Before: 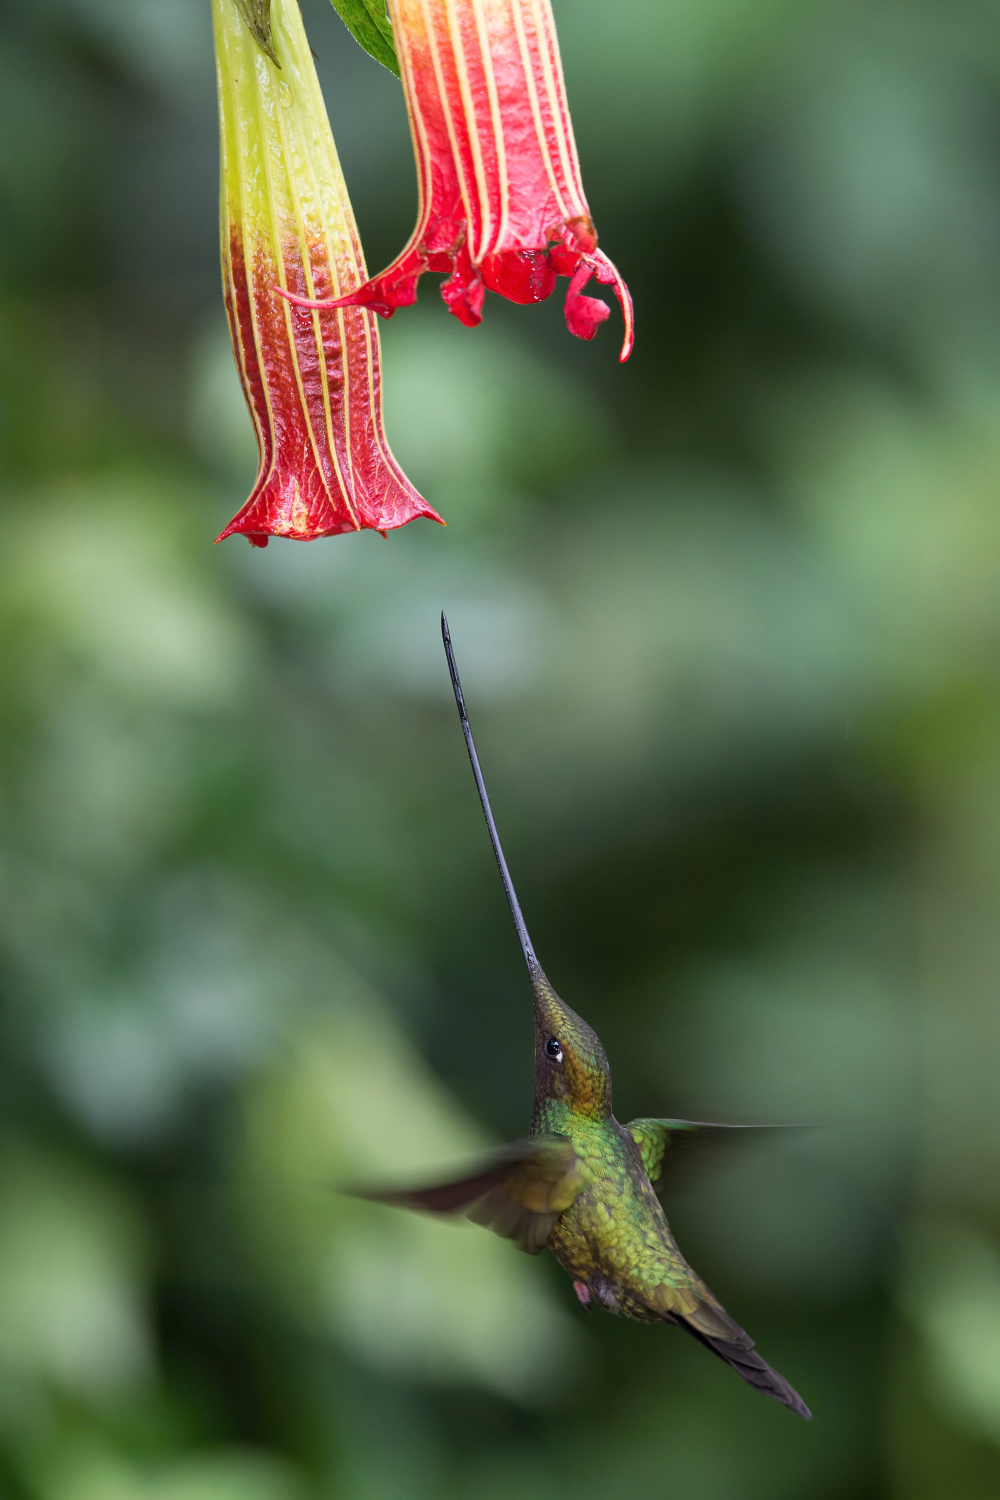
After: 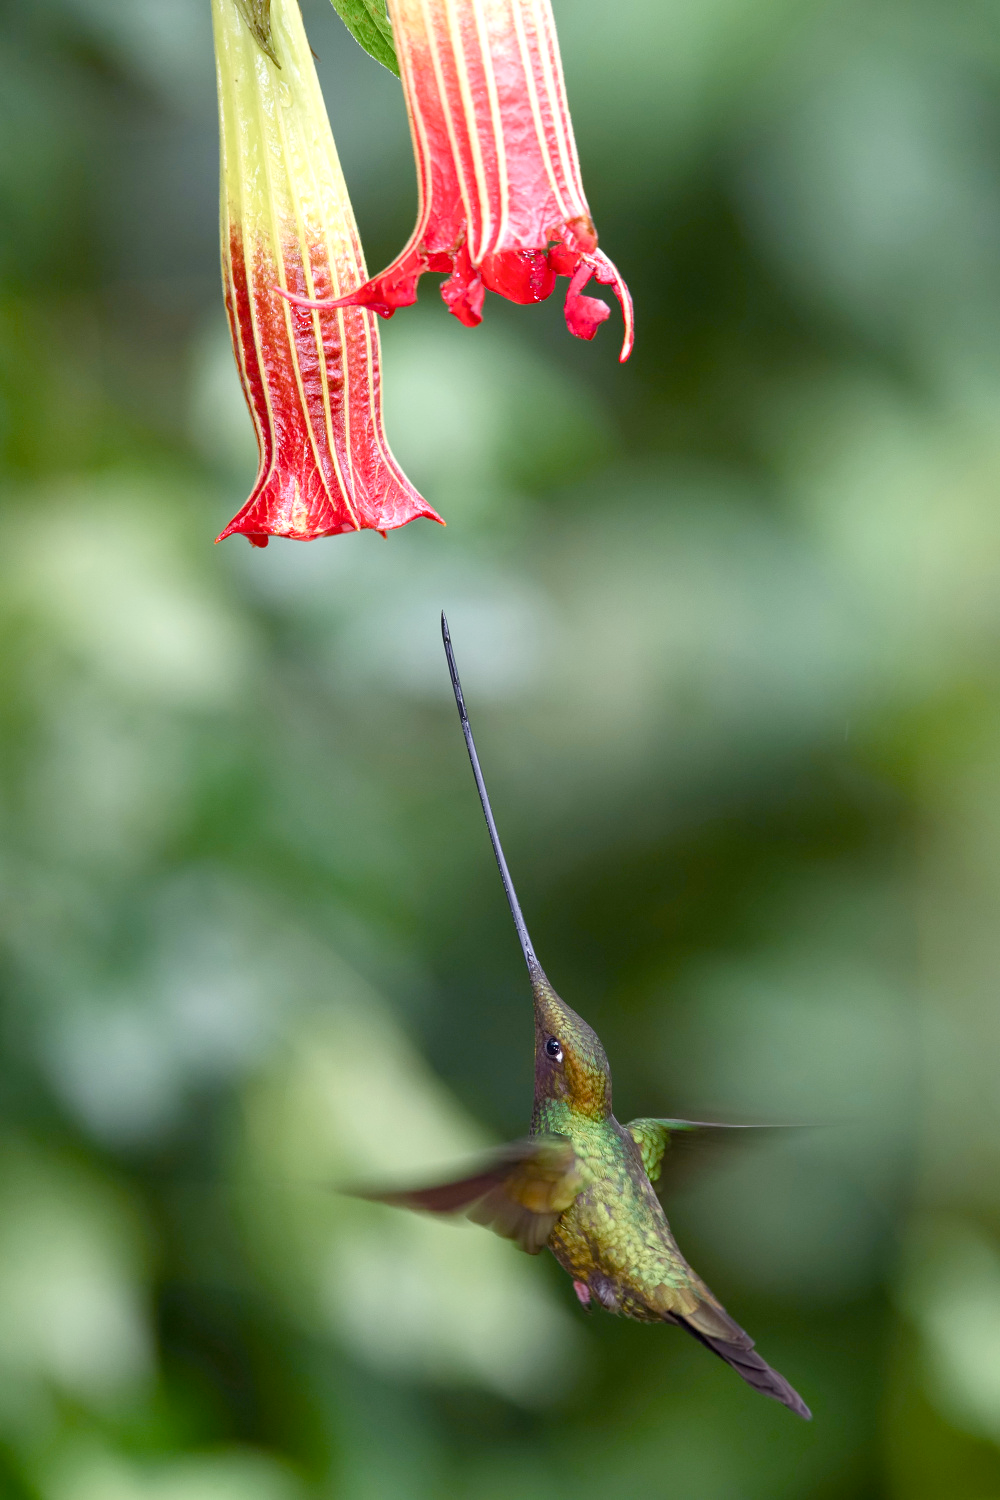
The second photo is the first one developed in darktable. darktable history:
shadows and highlights: radius 92.17, shadows -13.6, white point adjustment 0.173, highlights 32.21, compress 48.66%, highlights color adjustment 0.652%, soften with gaussian
exposure: exposure 0.641 EV, compensate highlight preservation false
color balance rgb: shadows lift › chroma 1.04%, shadows lift › hue 31.3°, perceptual saturation grading › global saturation 20%, perceptual saturation grading › highlights -50.233%, perceptual saturation grading › shadows 31.06%, contrast -9.765%
